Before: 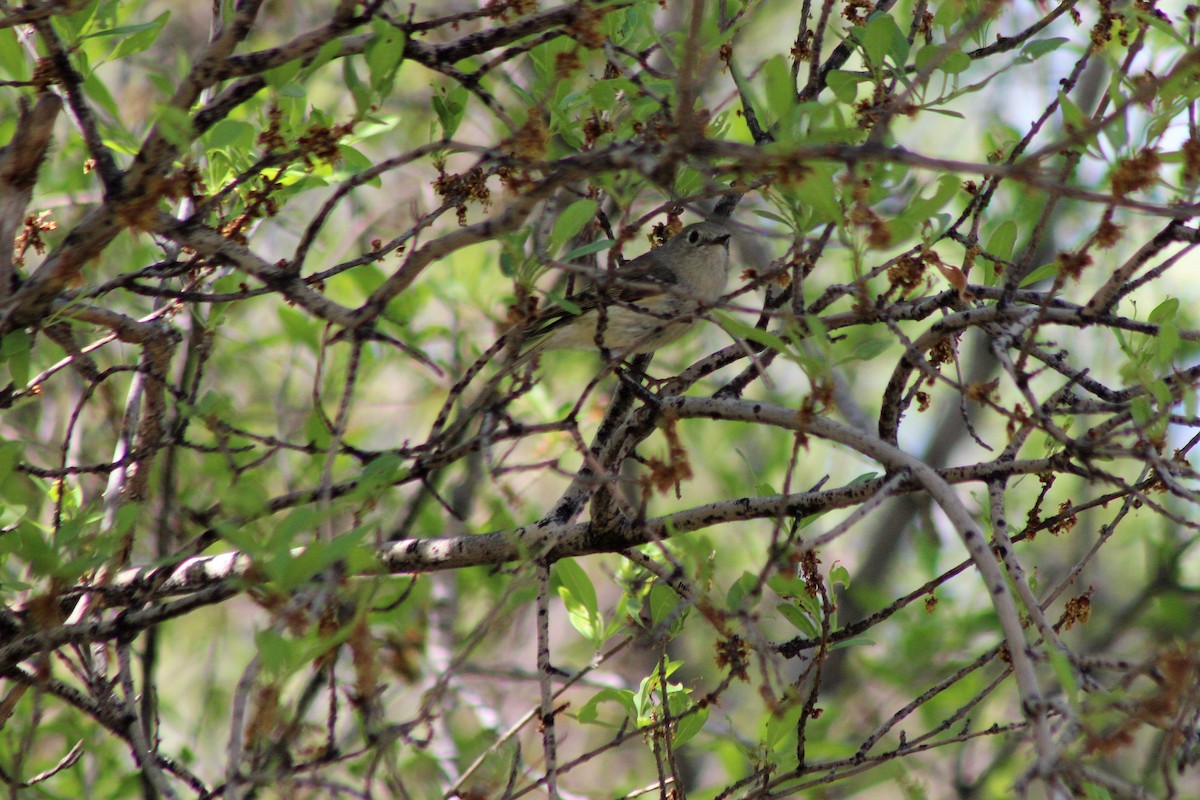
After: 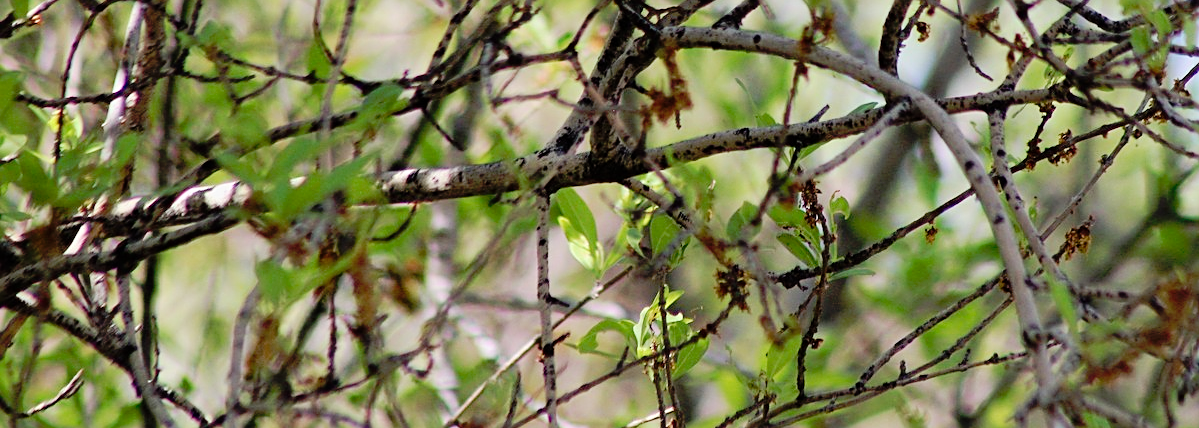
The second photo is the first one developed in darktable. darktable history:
sharpen: on, module defaults
crop and rotate: top 46.413%, right 0.023%
tone curve: curves: ch0 [(0, 0) (0.105, 0.044) (0.195, 0.128) (0.283, 0.283) (0.384, 0.404) (0.485, 0.531) (0.635, 0.7) (0.832, 0.858) (1, 0.977)]; ch1 [(0, 0) (0.161, 0.092) (0.35, 0.33) (0.379, 0.401) (0.448, 0.478) (0.498, 0.503) (0.531, 0.537) (0.586, 0.563) (0.687, 0.648) (1, 1)]; ch2 [(0, 0) (0.359, 0.372) (0.437, 0.437) (0.483, 0.484) (0.53, 0.515) (0.556, 0.553) (0.635, 0.589) (1, 1)], preserve colors none
